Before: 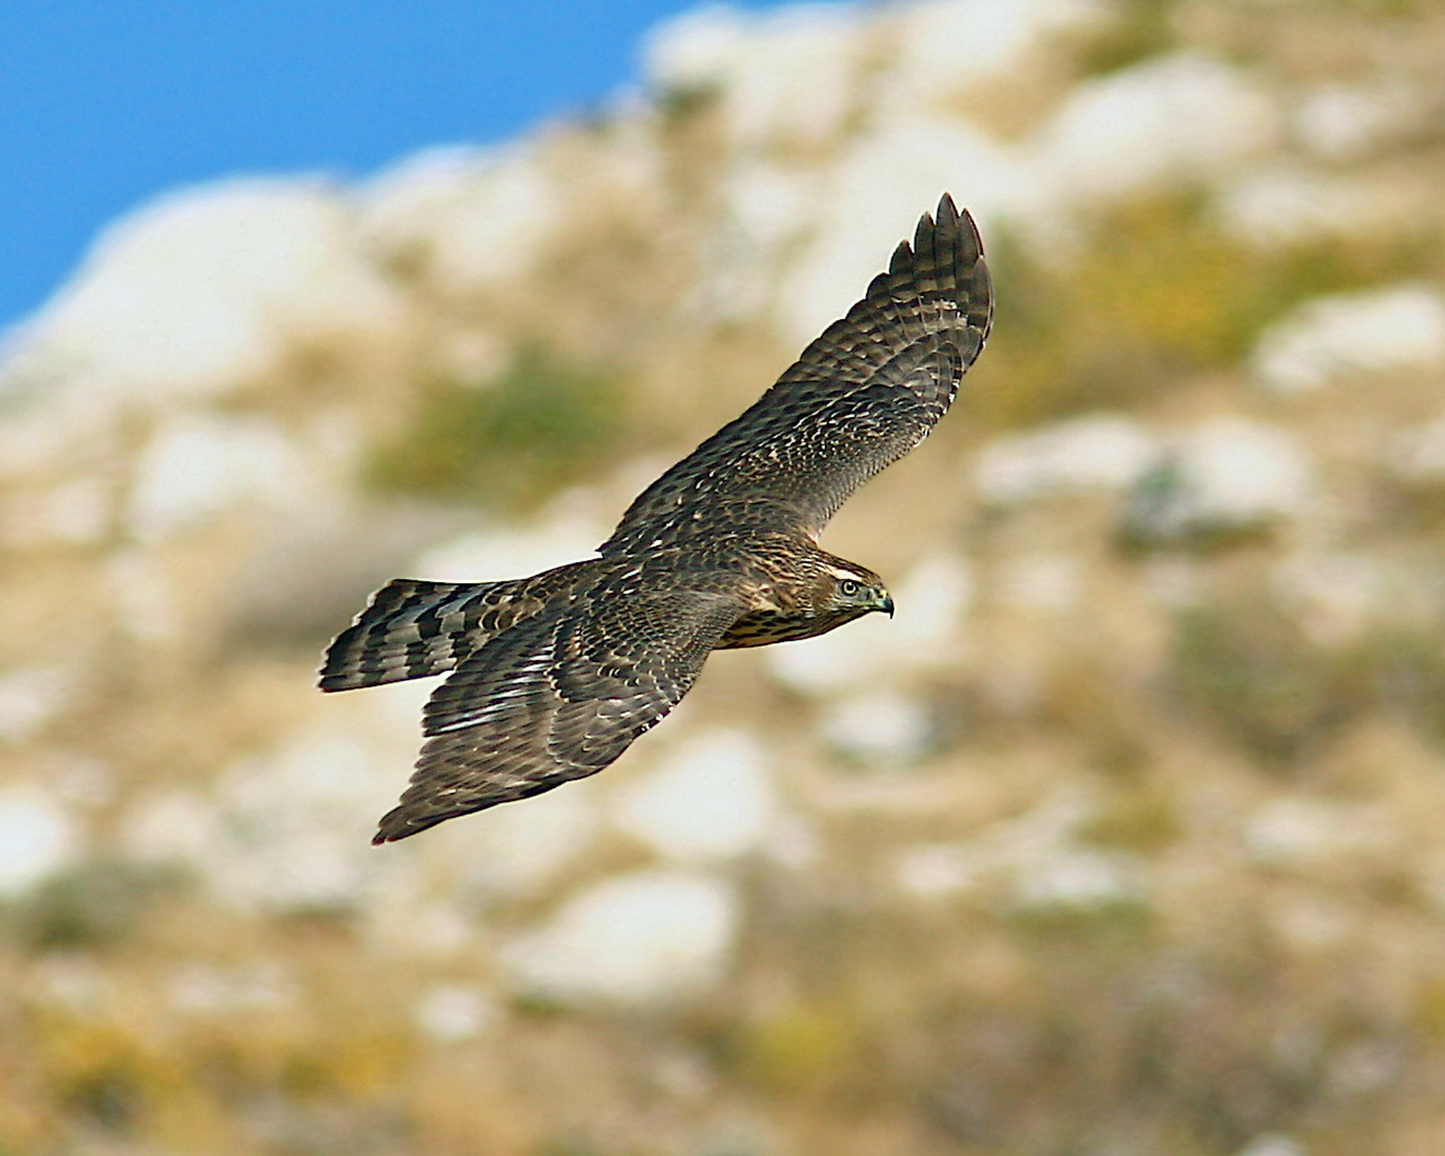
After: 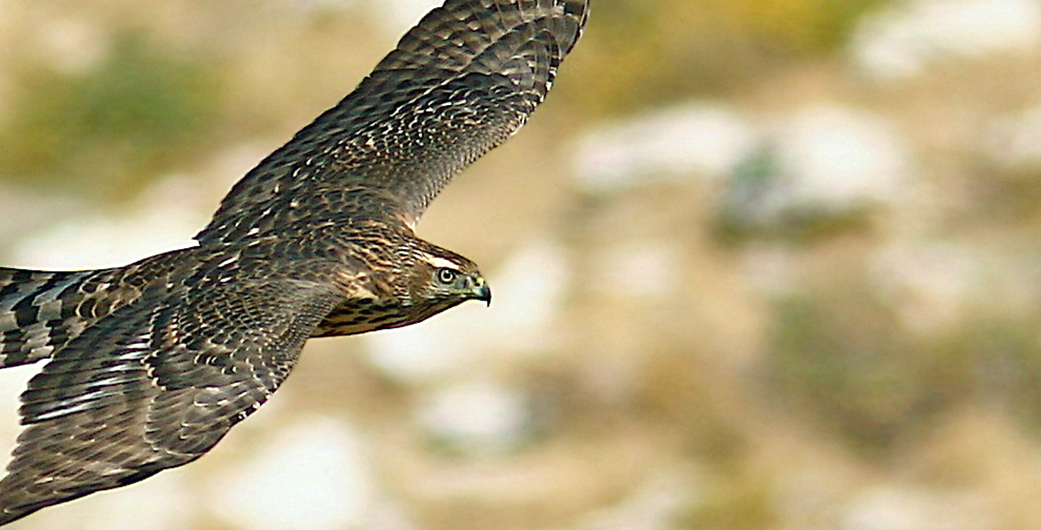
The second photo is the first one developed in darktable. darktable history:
levels: levels [0, 0.474, 0.947]
crop and rotate: left 27.938%, top 27.046%, bottom 27.046%
